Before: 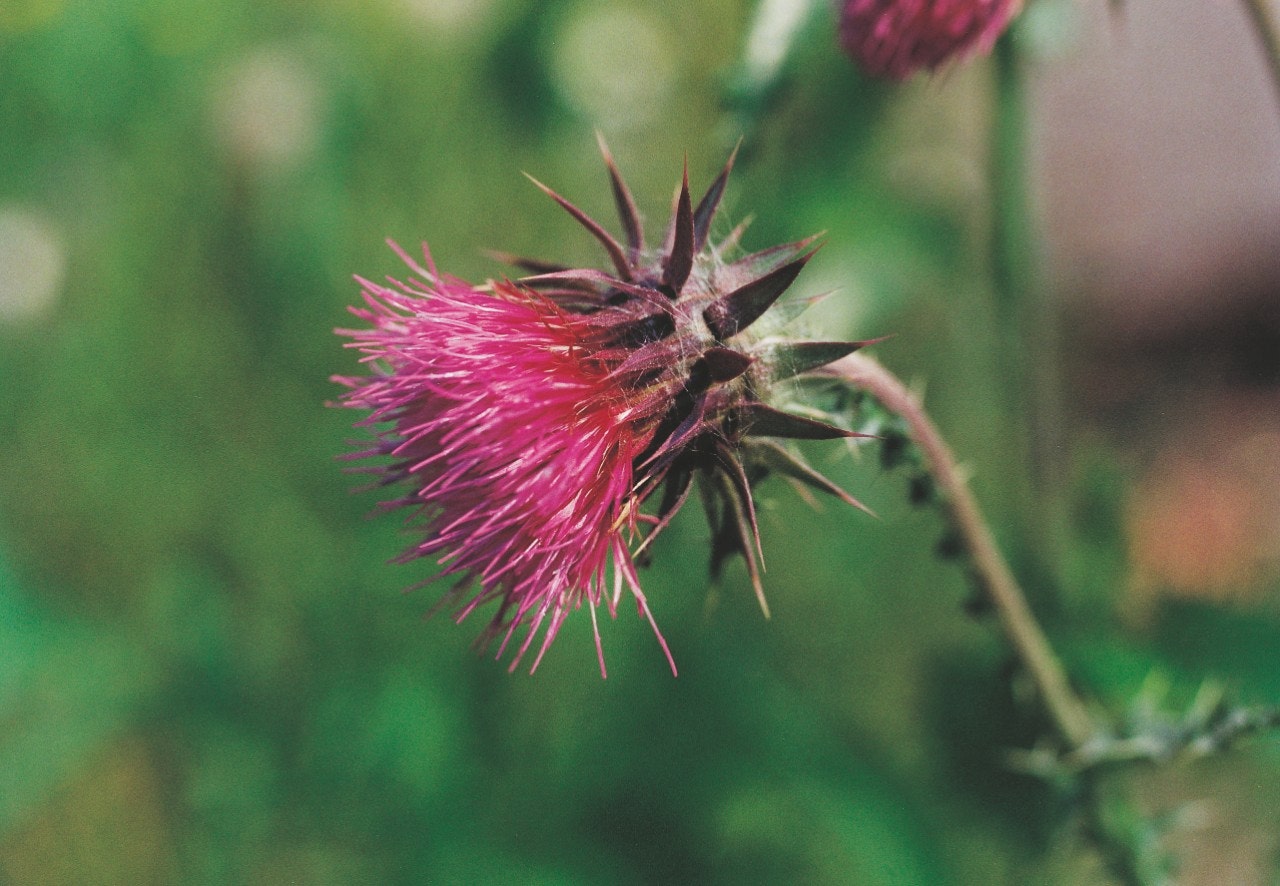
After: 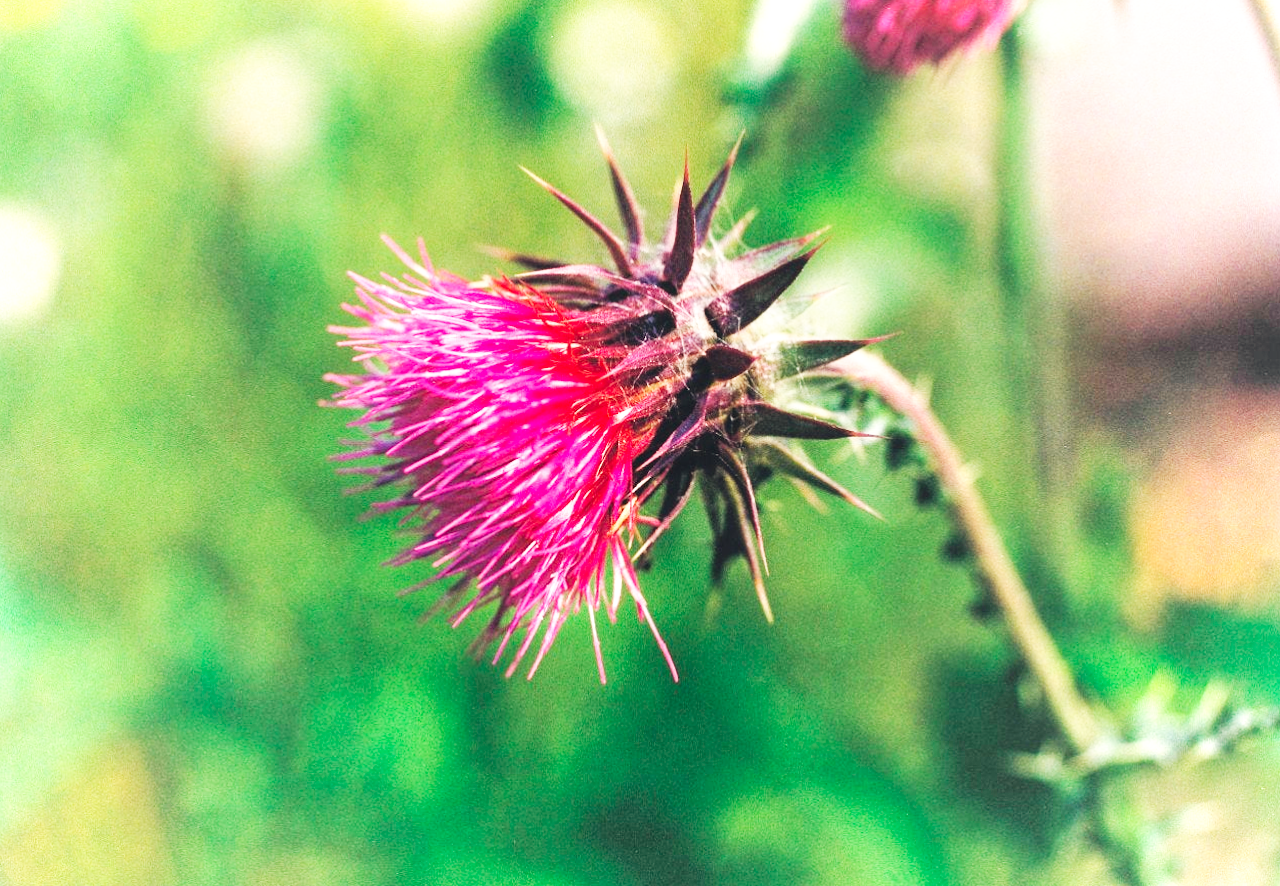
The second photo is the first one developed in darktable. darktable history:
base curve: curves: ch0 [(0, 0) (0.007, 0.004) (0.027, 0.03) (0.046, 0.07) (0.207, 0.54) (0.442, 0.872) (0.673, 0.972) (1, 1)], preserve colors none
local contrast: highlights 100%, shadows 100%, detail 120%, midtone range 0.2
color balance rgb: shadows lift › hue 87.51°, highlights gain › chroma 1.62%, highlights gain › hue 55.1°, global offset › chroma 0.06%, global offset › hue 253.66°, linear chroma grading › global chroma 0.5%, perceptual saturation grading › global saturation 16.38%
lens correction "lens_correction_200mm": scale 1.02, crop 1, focal 200, aperture 2.8, distance 8.43, camera "Canon EOS 5D Mark III", lens "Canon EF 70-200mm f/2.8L IS II USM"
